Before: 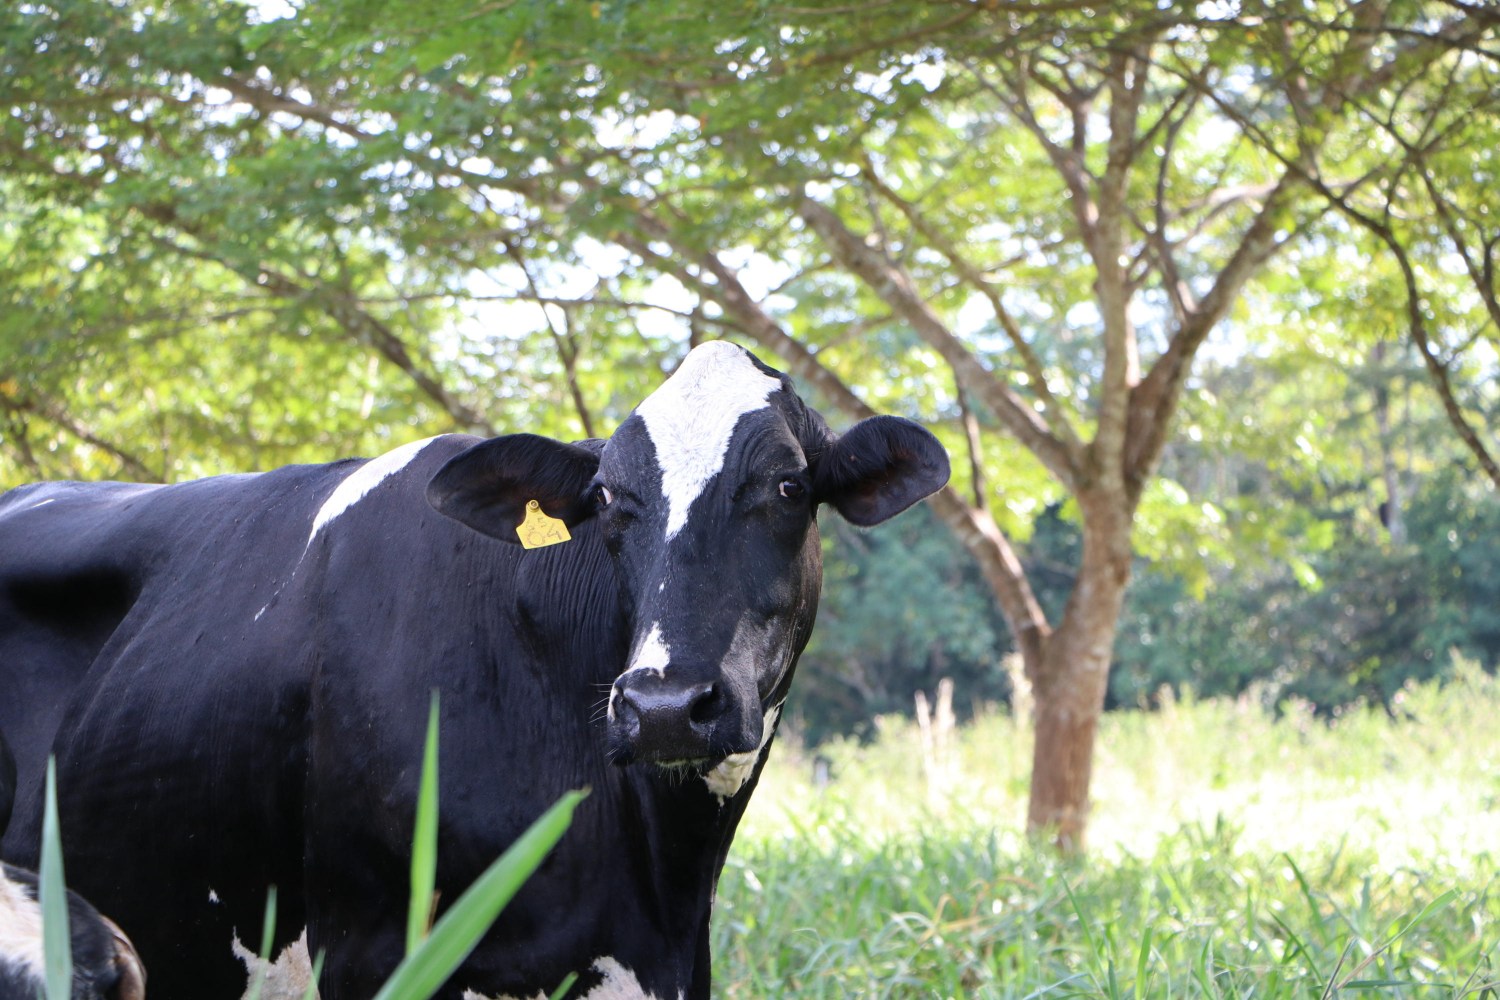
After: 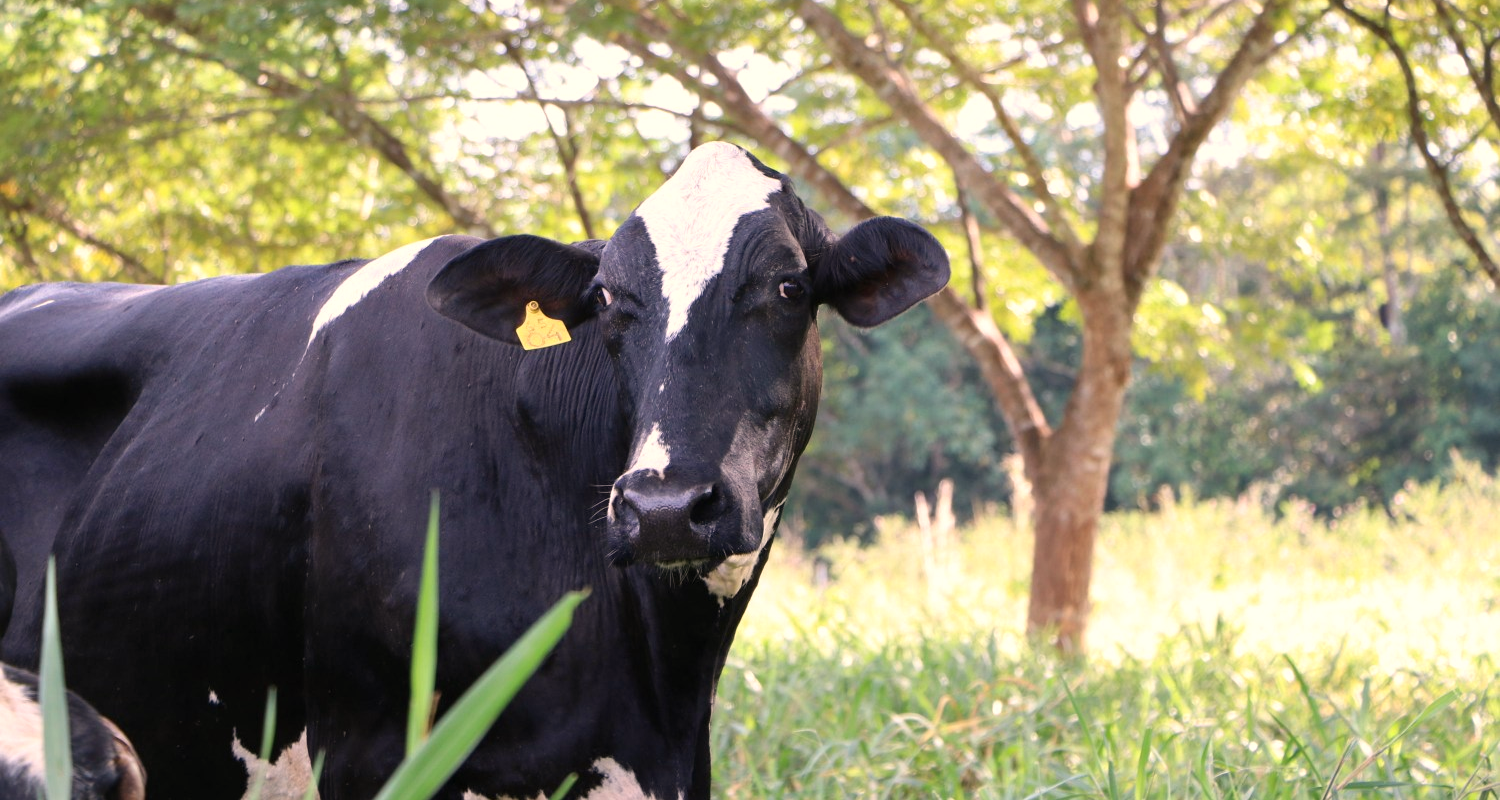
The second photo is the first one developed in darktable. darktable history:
white balance: red 1.127, blue 0.943
crop and rotate: top 19.998%
